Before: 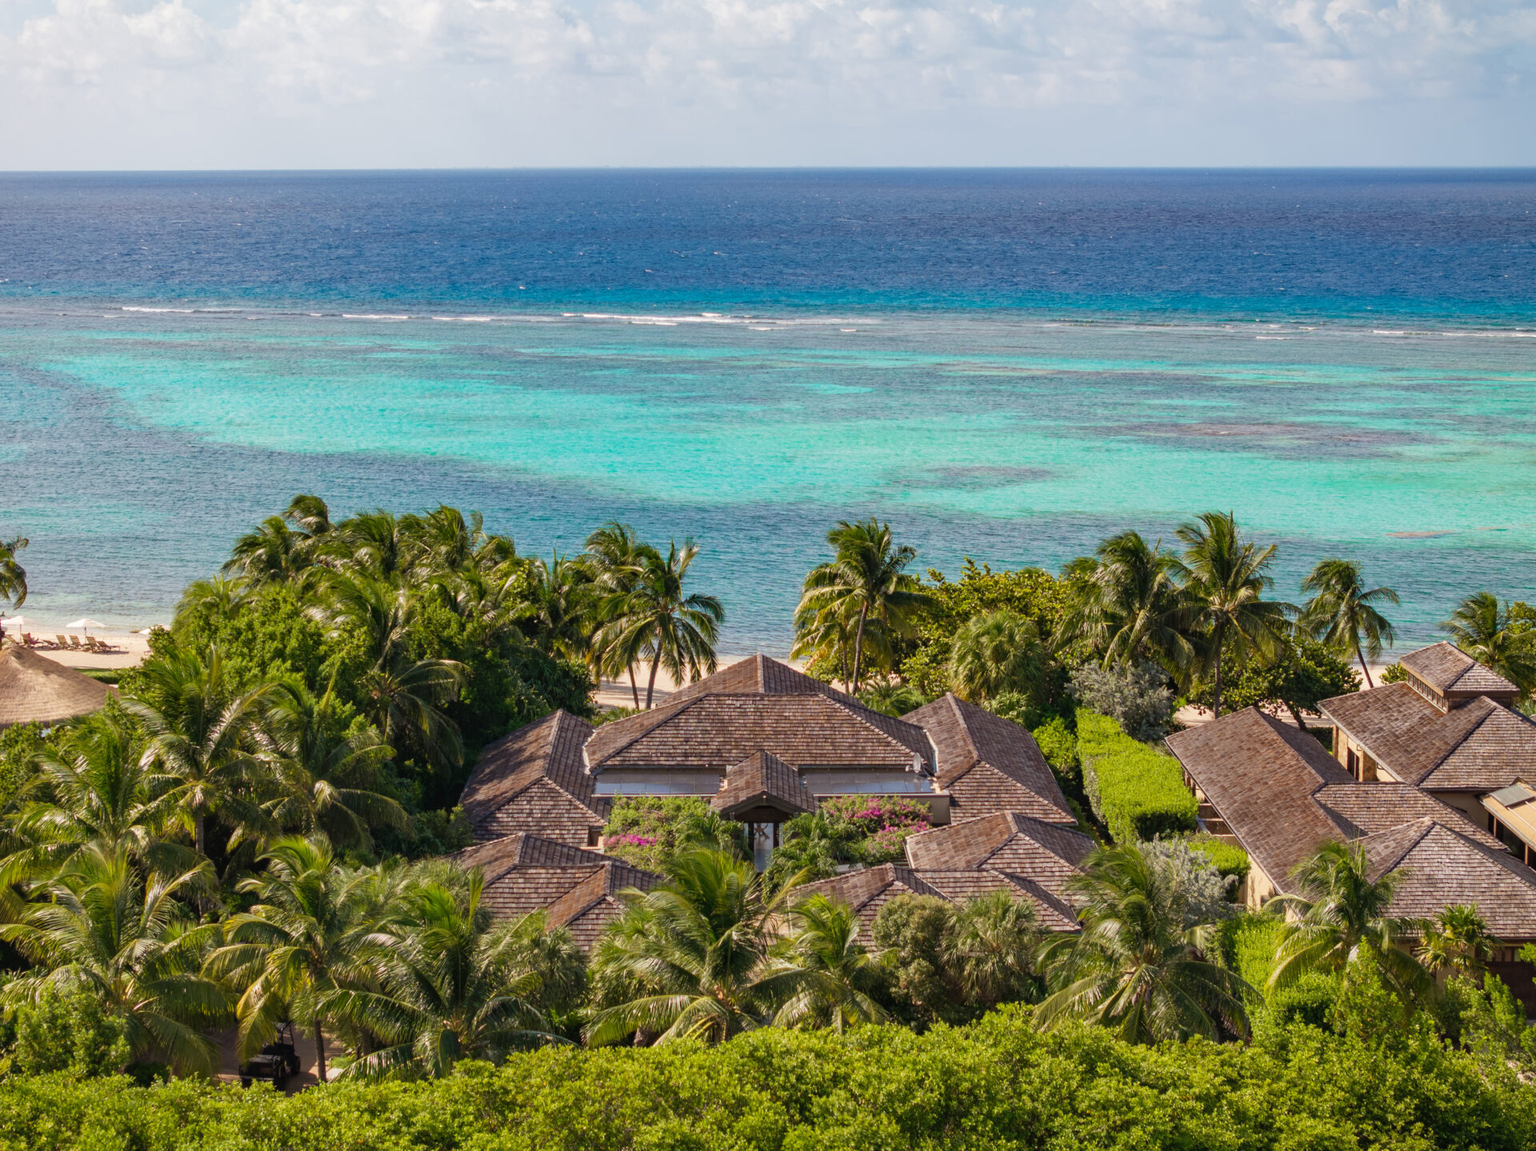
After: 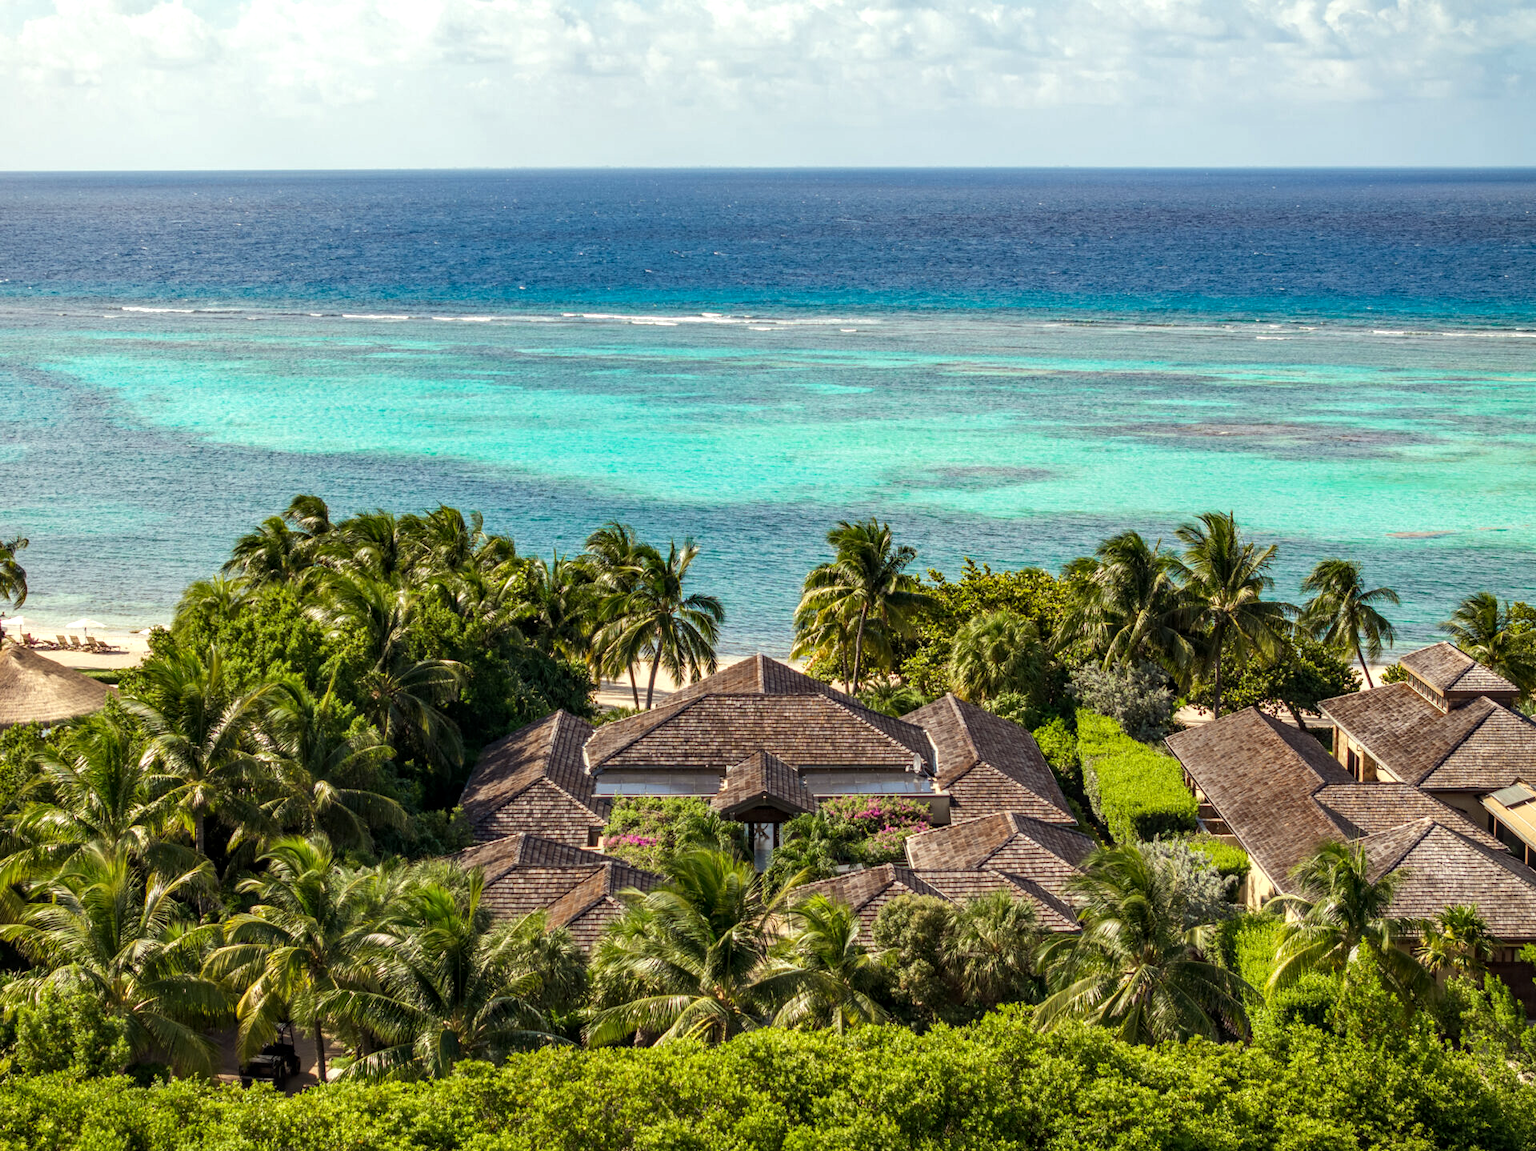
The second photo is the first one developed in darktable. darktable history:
color correction: highlights a* -4.73, highlights b* 5.06, saturation 0.97
local contrast: on, module defaults
tone equalizer: -8 EV -0.417 EV, -7 EV -0.389 EV, -6 EV -0.333 EV, -5 EV -0.222 EV, -3 EV 0.222 EV, -2 EV 0.333 EV, -1 EV 0.389 EV, +0 EV 0.417 EV, edges refinement/feathering 500, mask exposure compensation -1.57 EV, preserve details no
